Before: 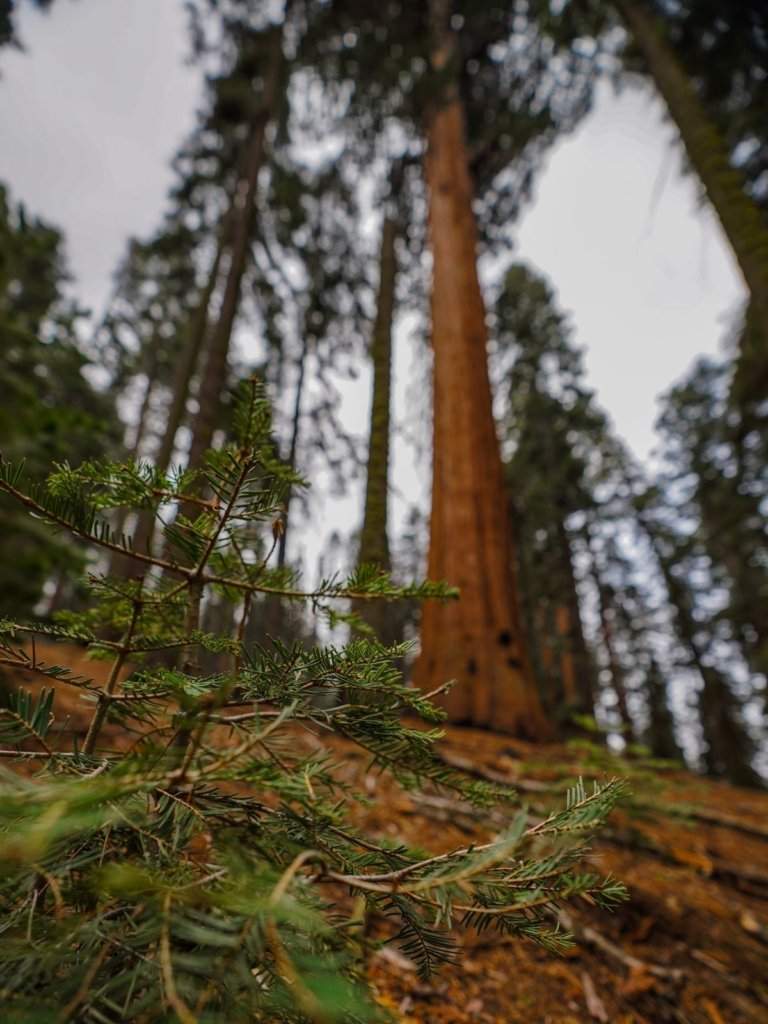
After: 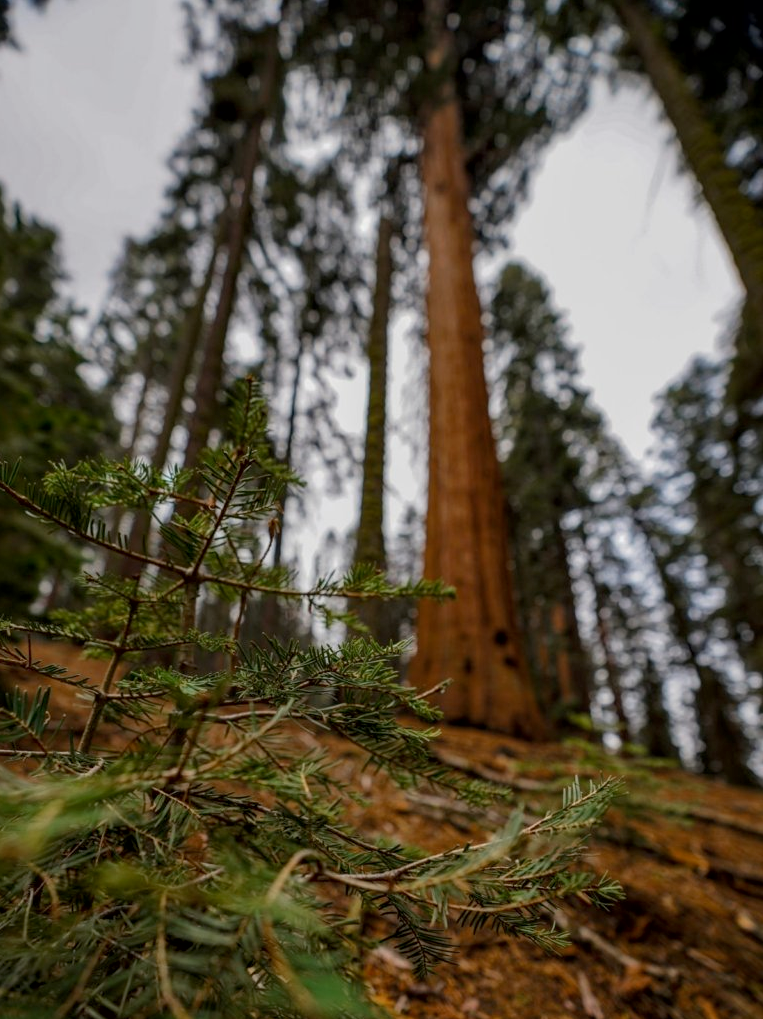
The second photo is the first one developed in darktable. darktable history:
exposure: black level correction 0.005, exposure 0.014 EV, compensate highlight preservation false
contrast brightness saturation: saturation -0.1
crop and rotate: left 0.614%, top 0.179%, bottom 0.309%
